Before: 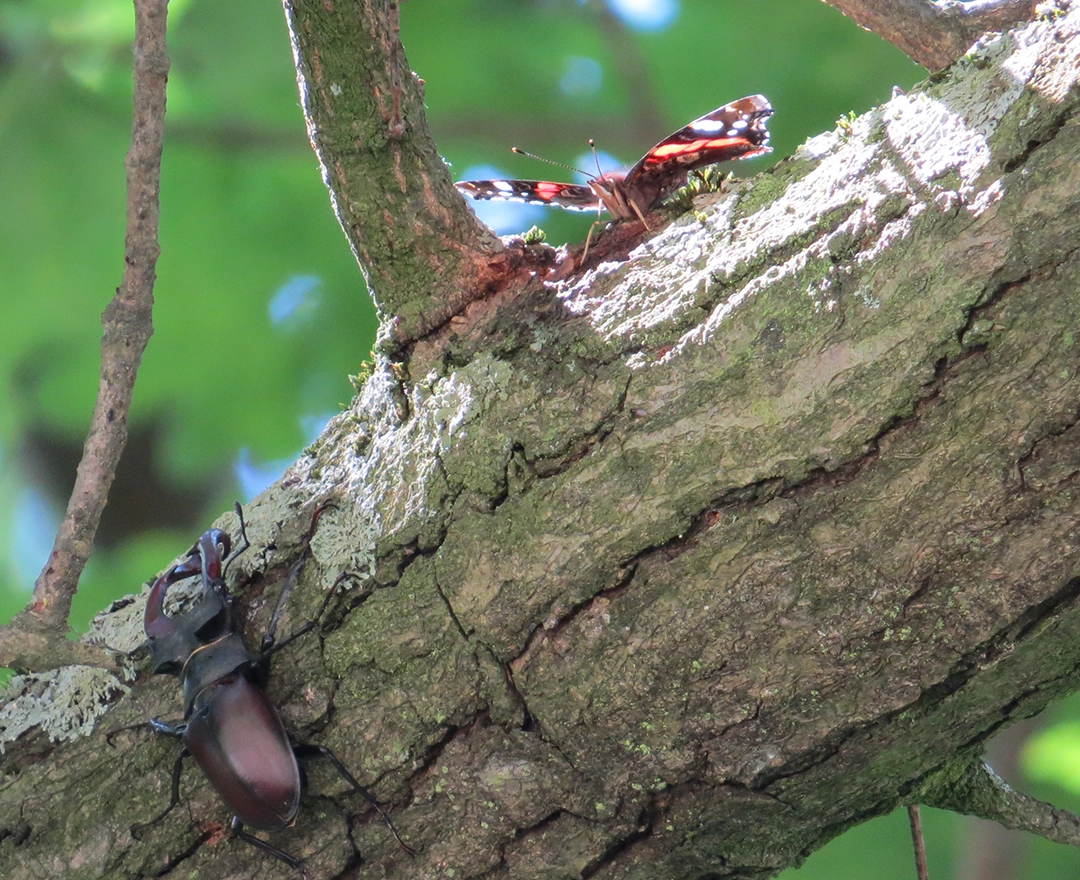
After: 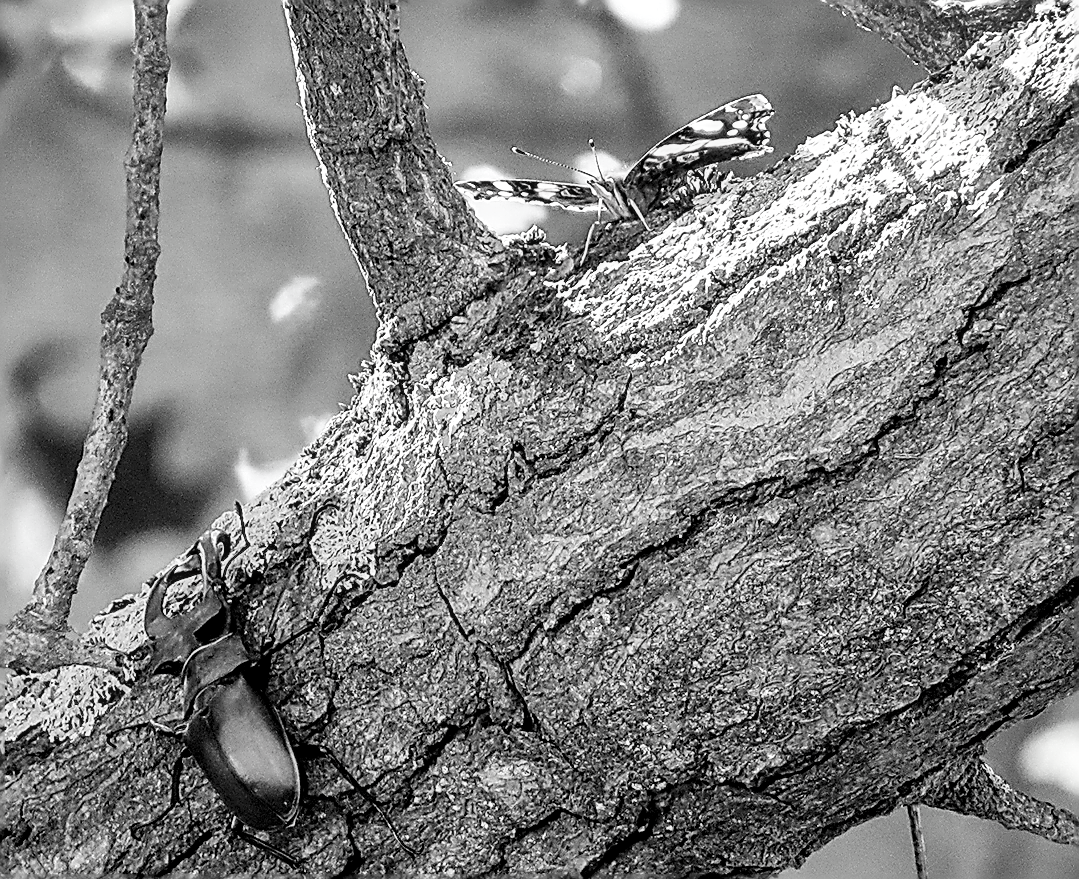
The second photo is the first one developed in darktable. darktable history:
sharpen: amount 1.996
shadows and highlights: shadows 24.69, highlights -76.75, highlights color adjustment 0.576%, soften with gaussian
filmic rgb: black relative exposure -5.03 EV, white relative exposure 3.54 EV, hardness 3.16, contrast 1.389, highlights saturation mix -49.42%, color science v4 (2020), iterations of high-quality reconstruction 0
local contrast: detail 130%
exposure: exposure 0.656 EV, compensate highlight preservation false
